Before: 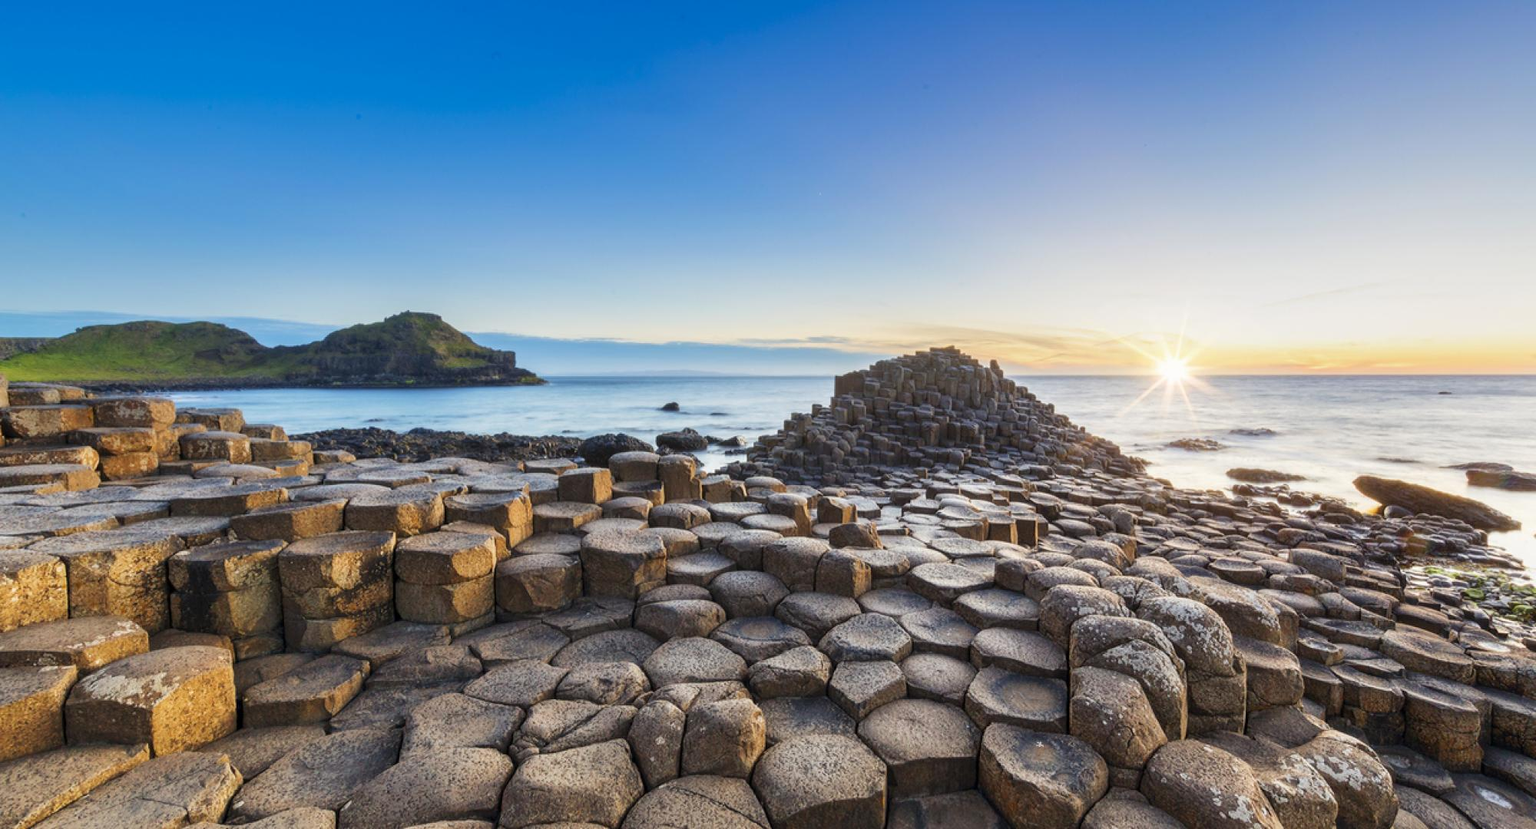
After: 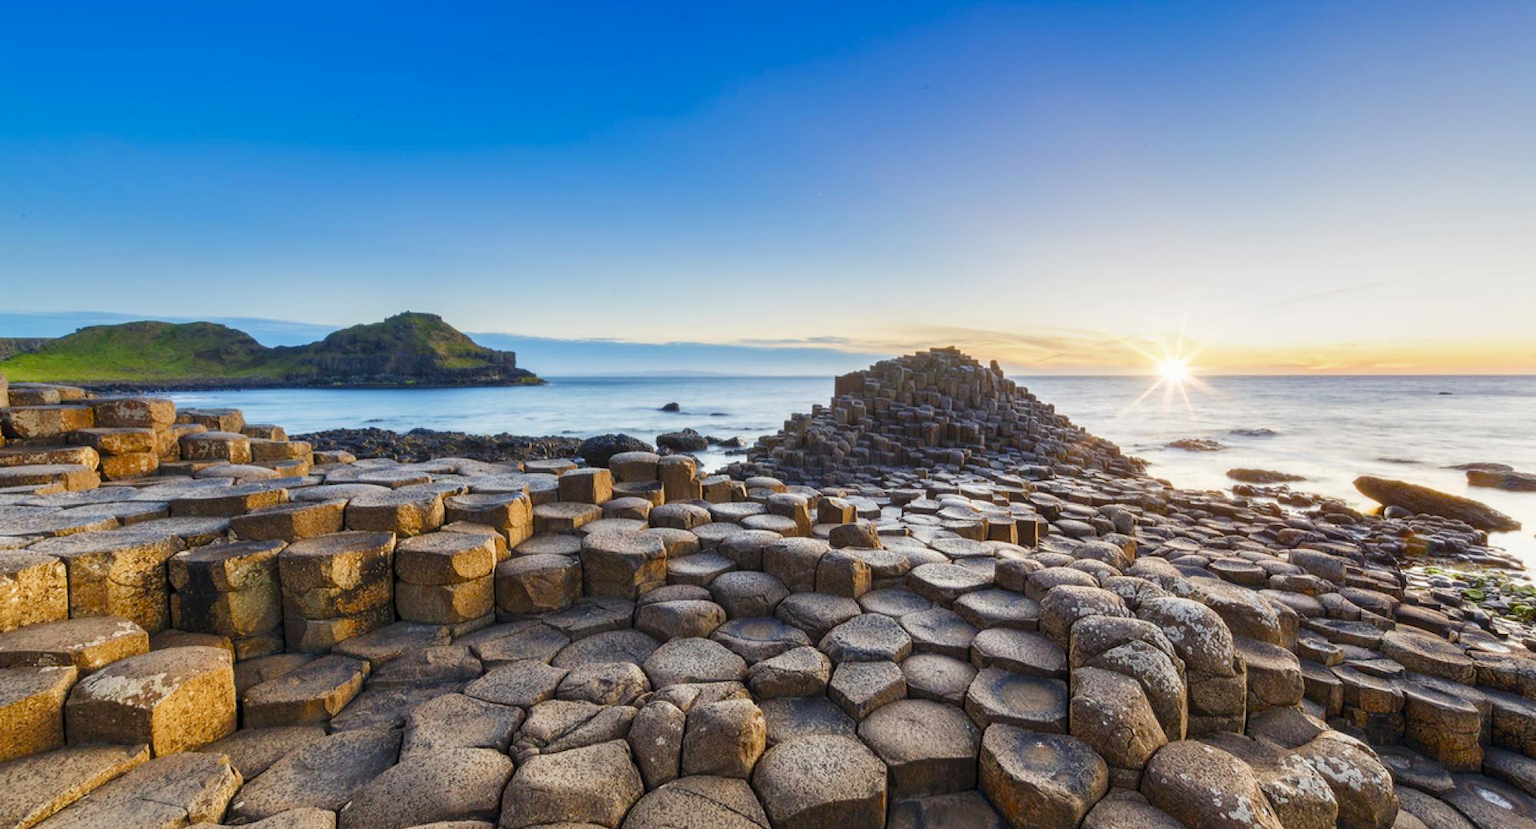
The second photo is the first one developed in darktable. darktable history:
color balance rgb: perceptual saturation grading › global saturation 20%, perceptual saturation grading › highlights -25.514%, perceptual saturation grading › shadows 26.197%
